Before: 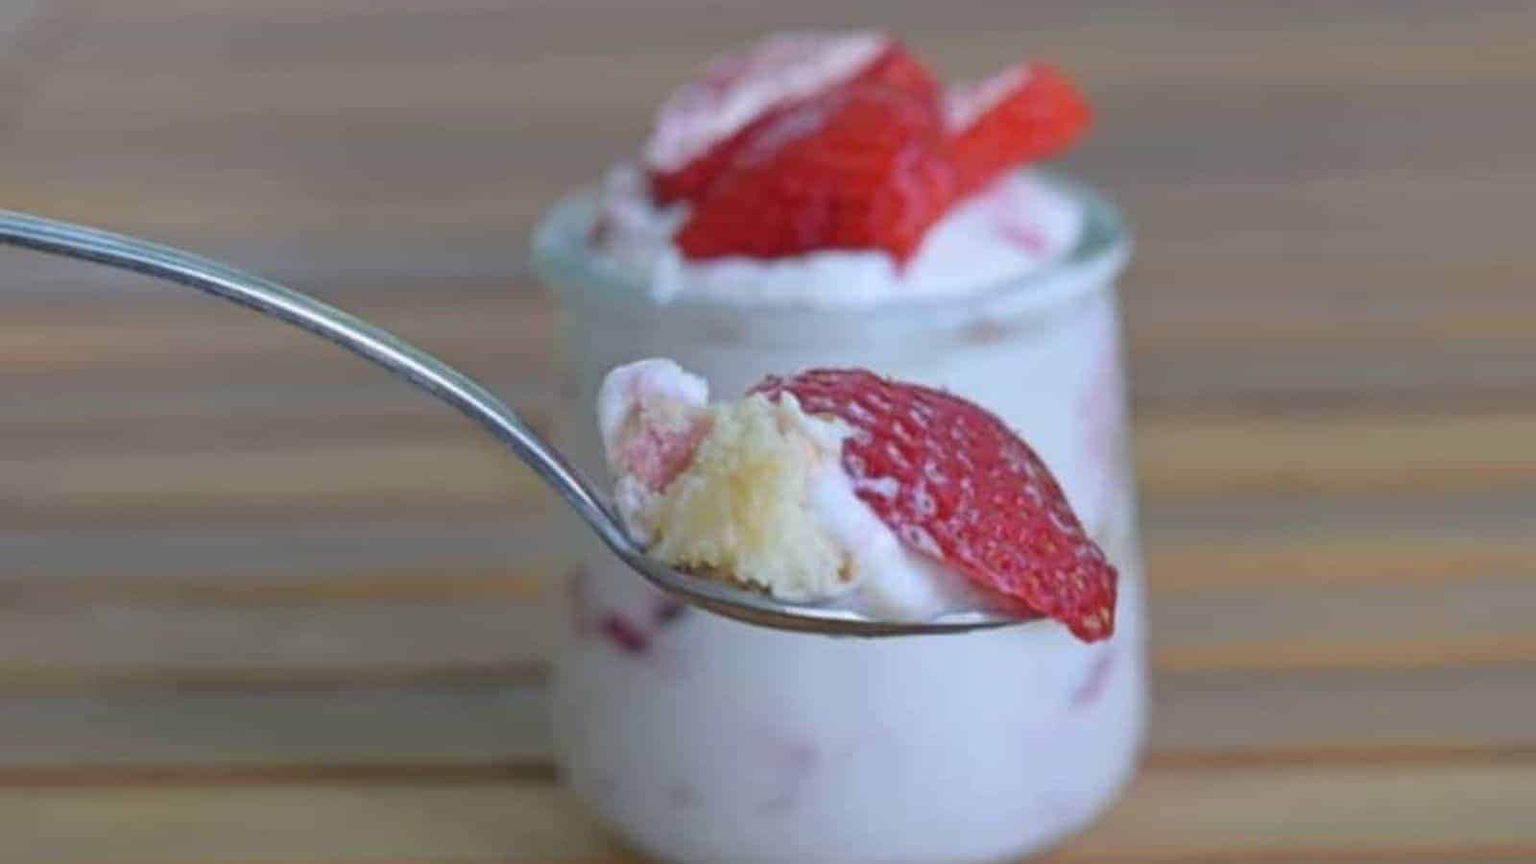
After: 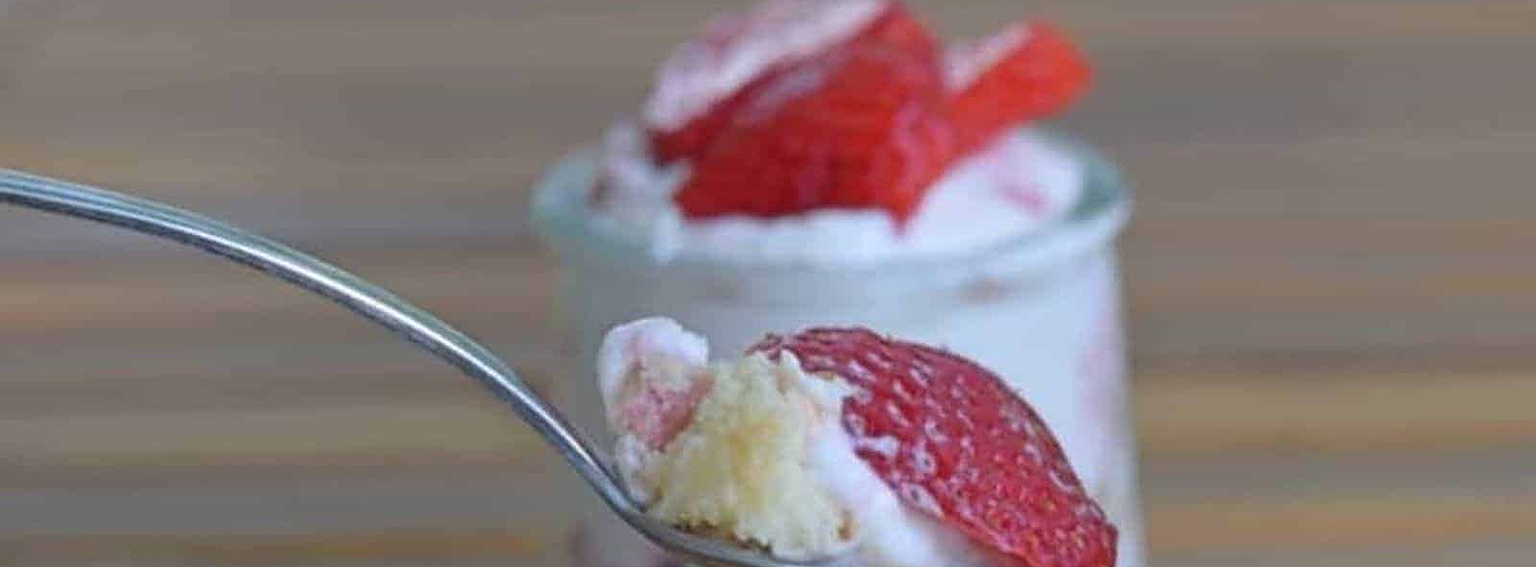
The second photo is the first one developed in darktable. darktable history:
crop and rotate: top 4.849%, bottom 29.475%
sharpen: on, module defaults
